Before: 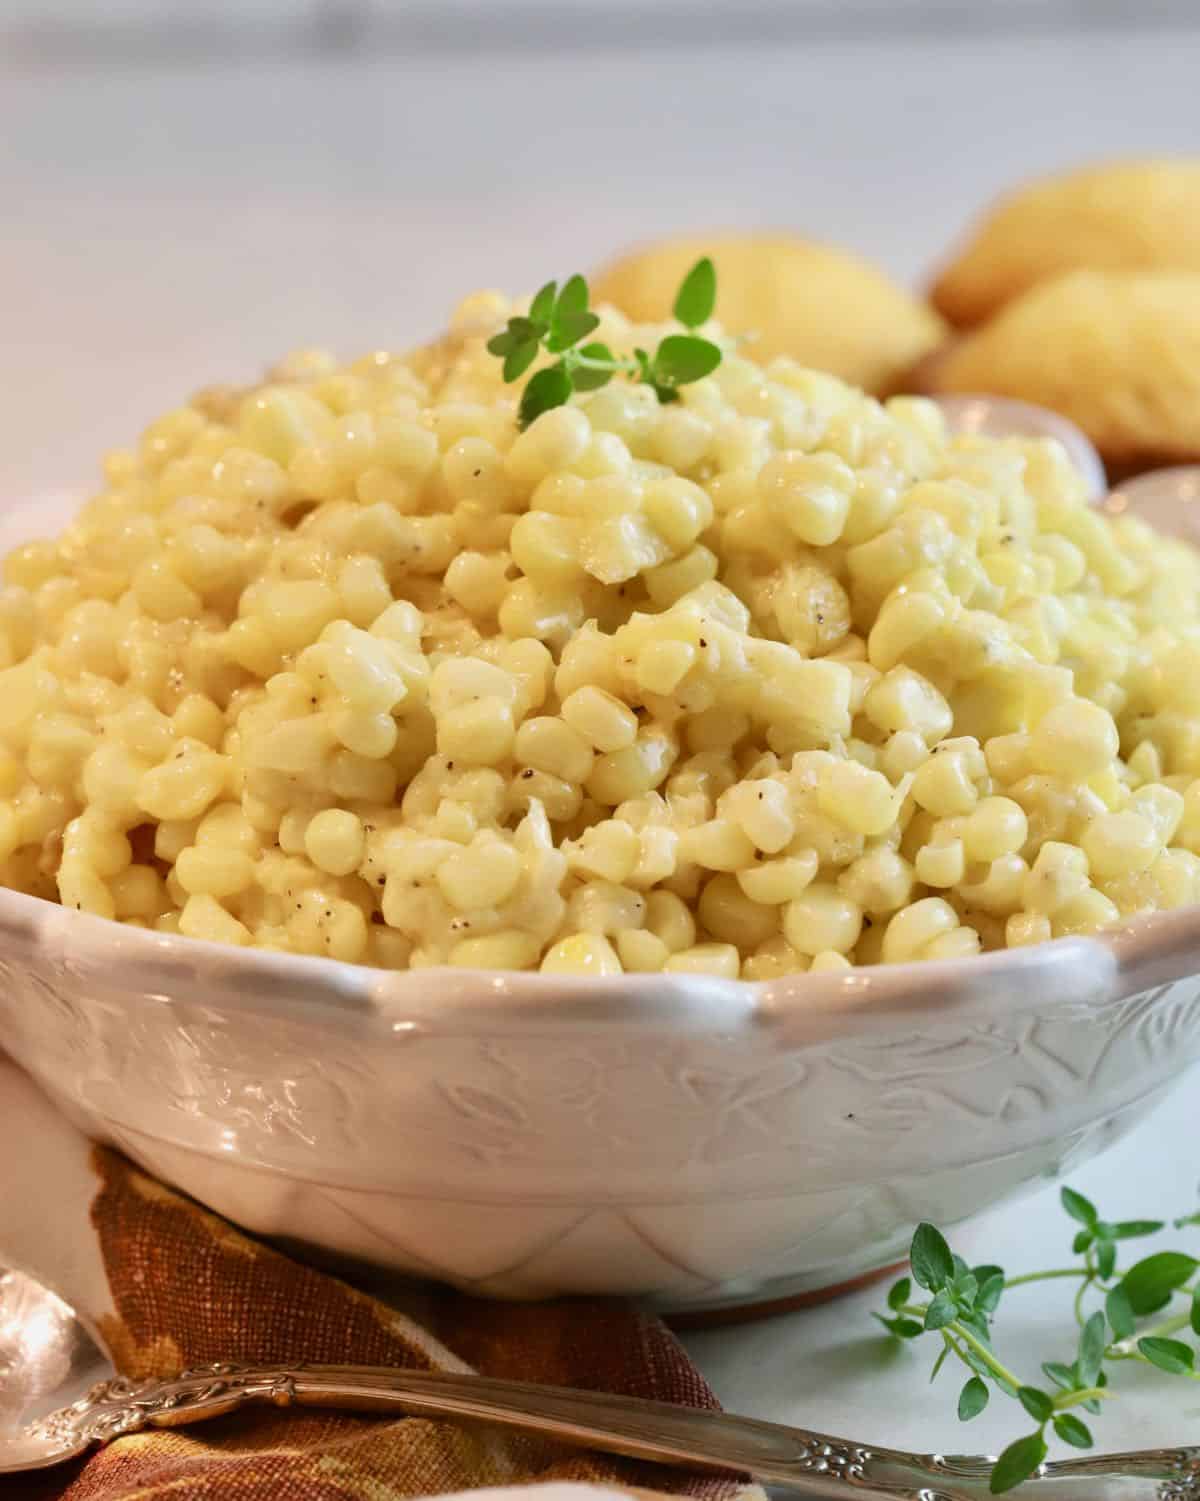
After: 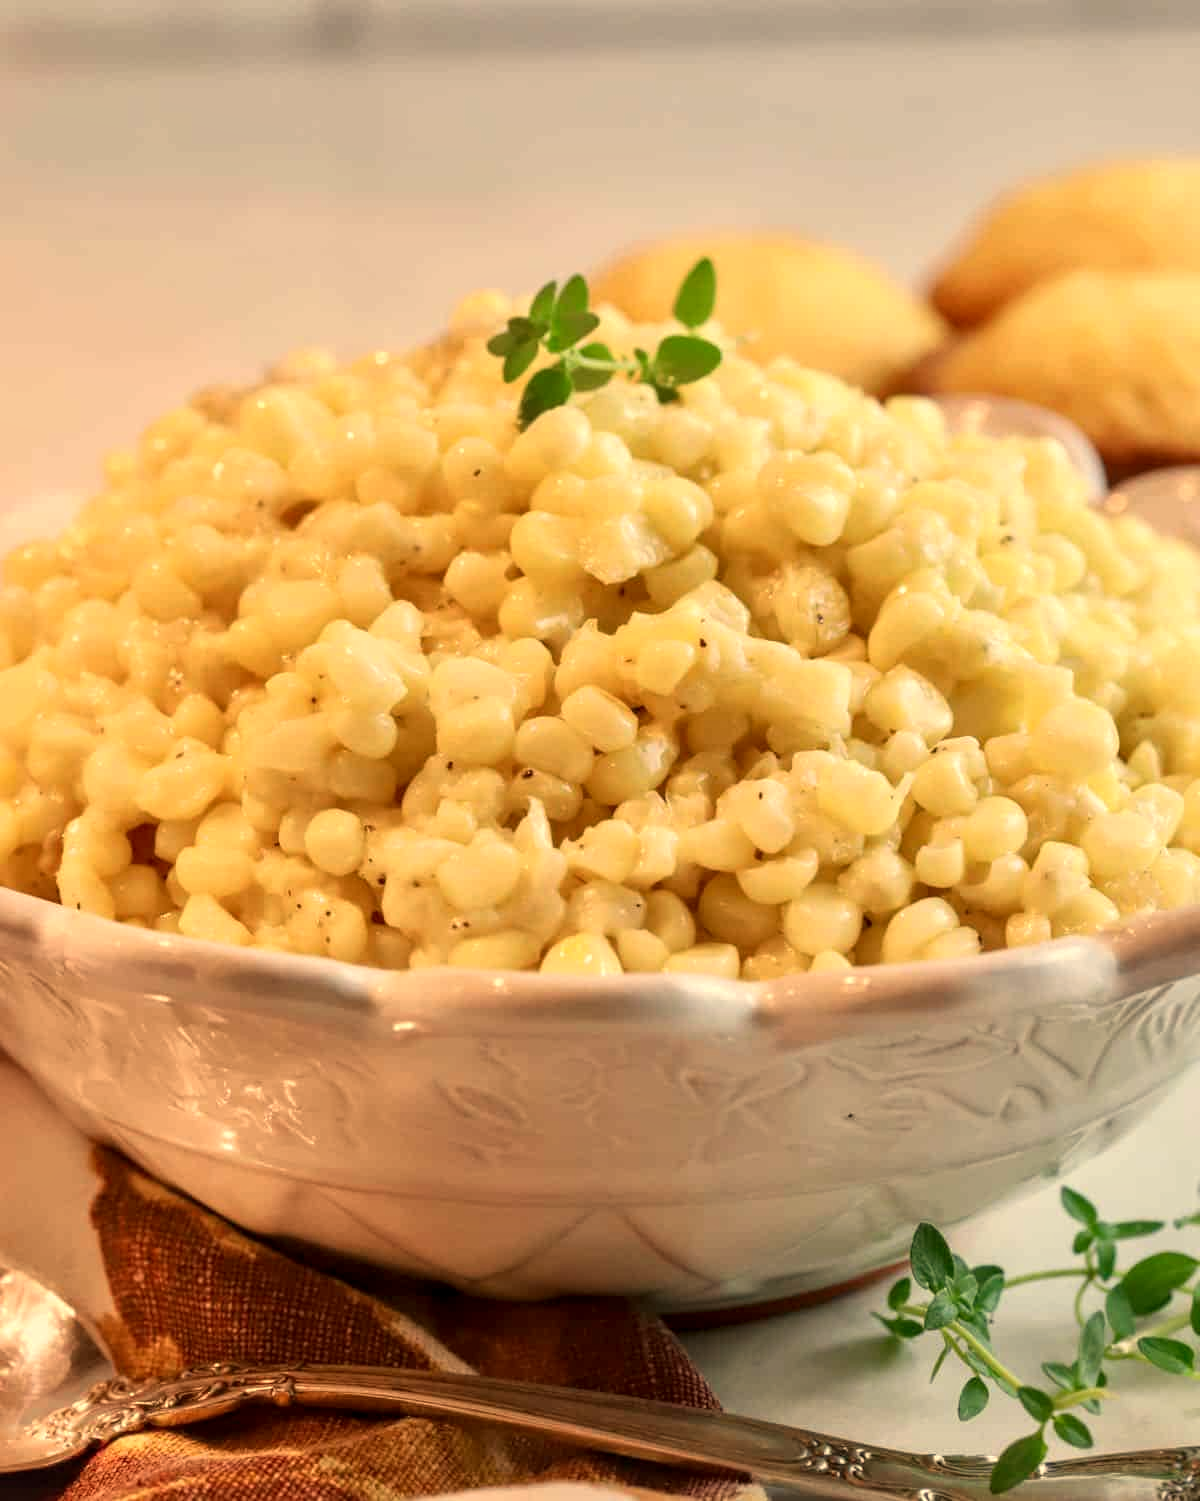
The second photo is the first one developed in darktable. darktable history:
local contrast: on, module defaults
white balance: red 1.138, green 0.996, blue 0.812
